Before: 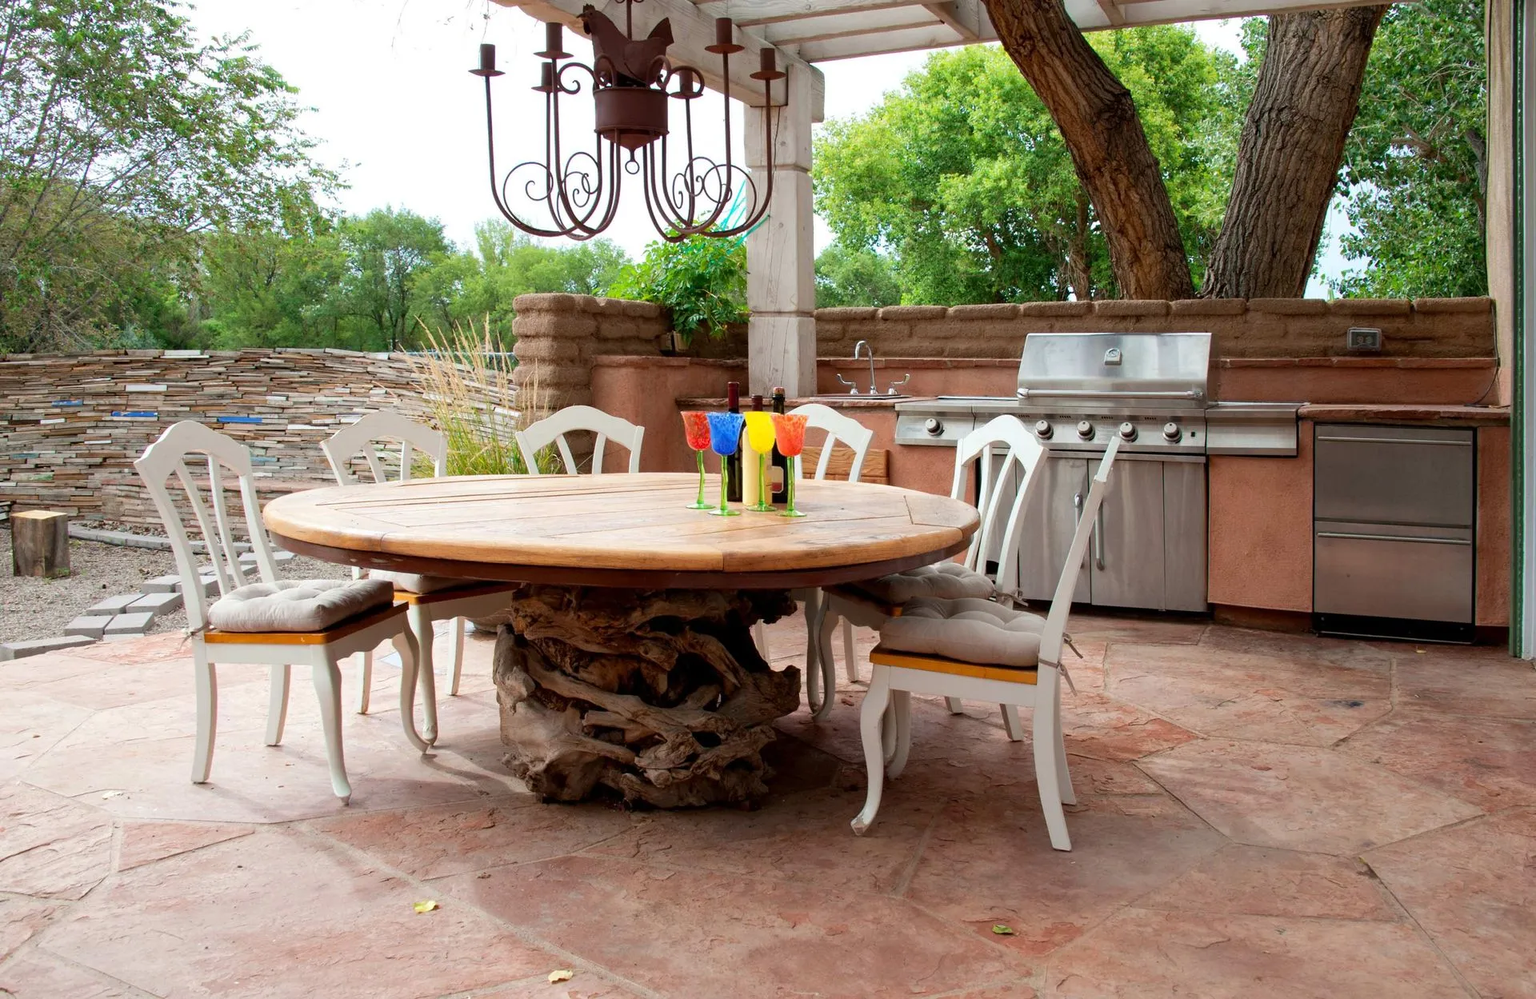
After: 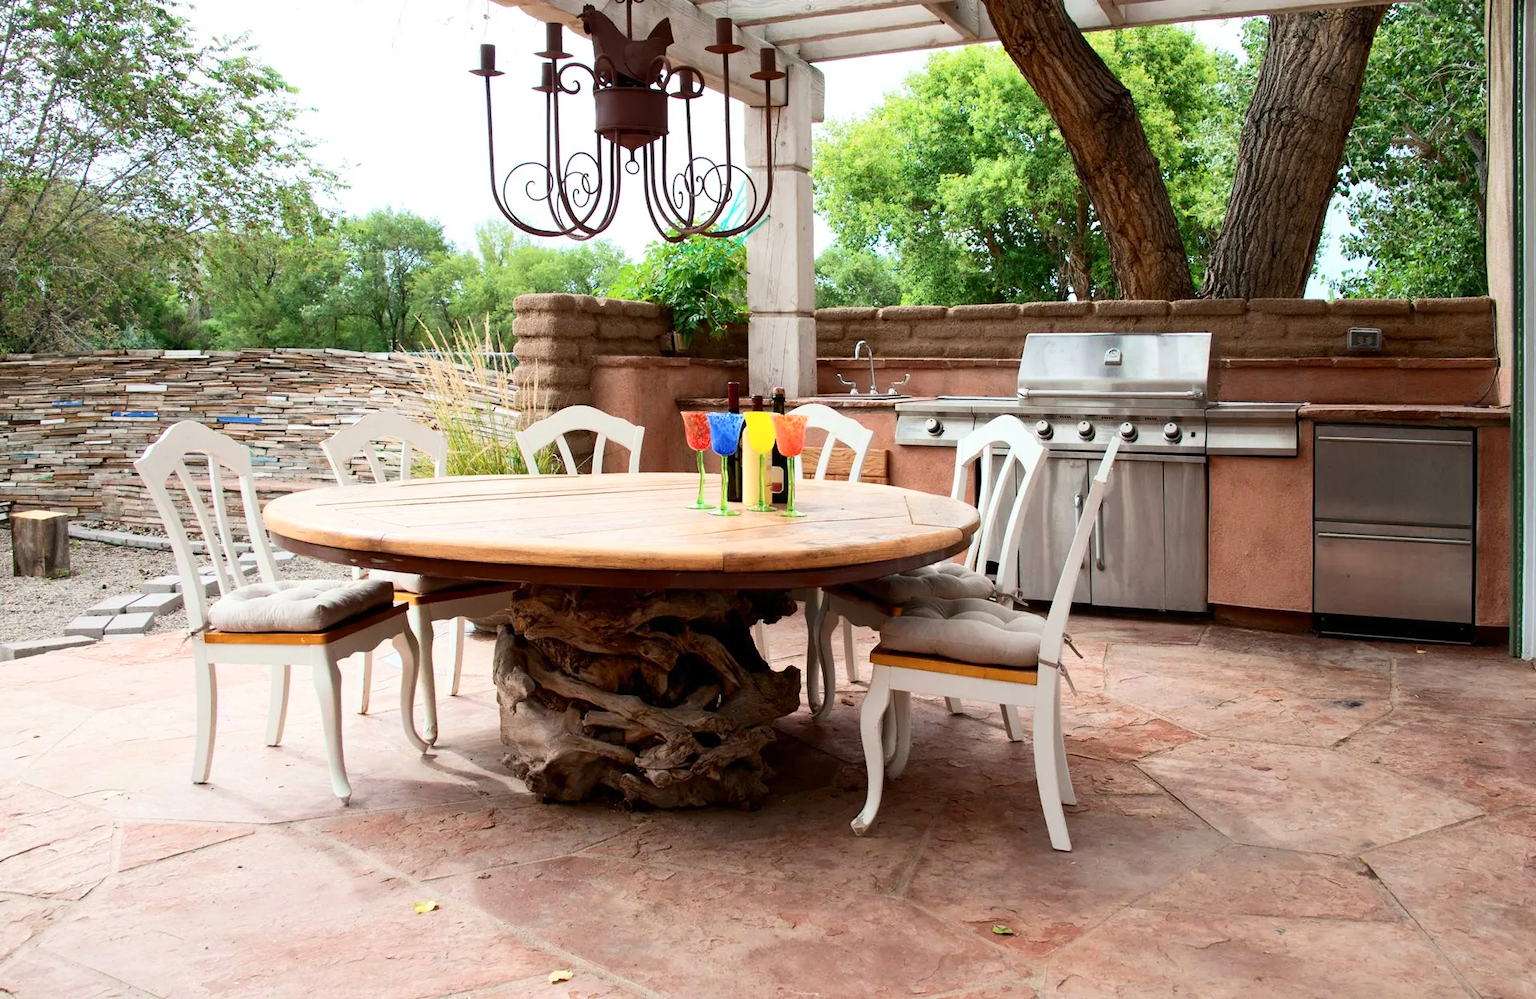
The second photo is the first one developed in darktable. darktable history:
contrast brightness saturation: contrast 0.237, brightness 0.09
